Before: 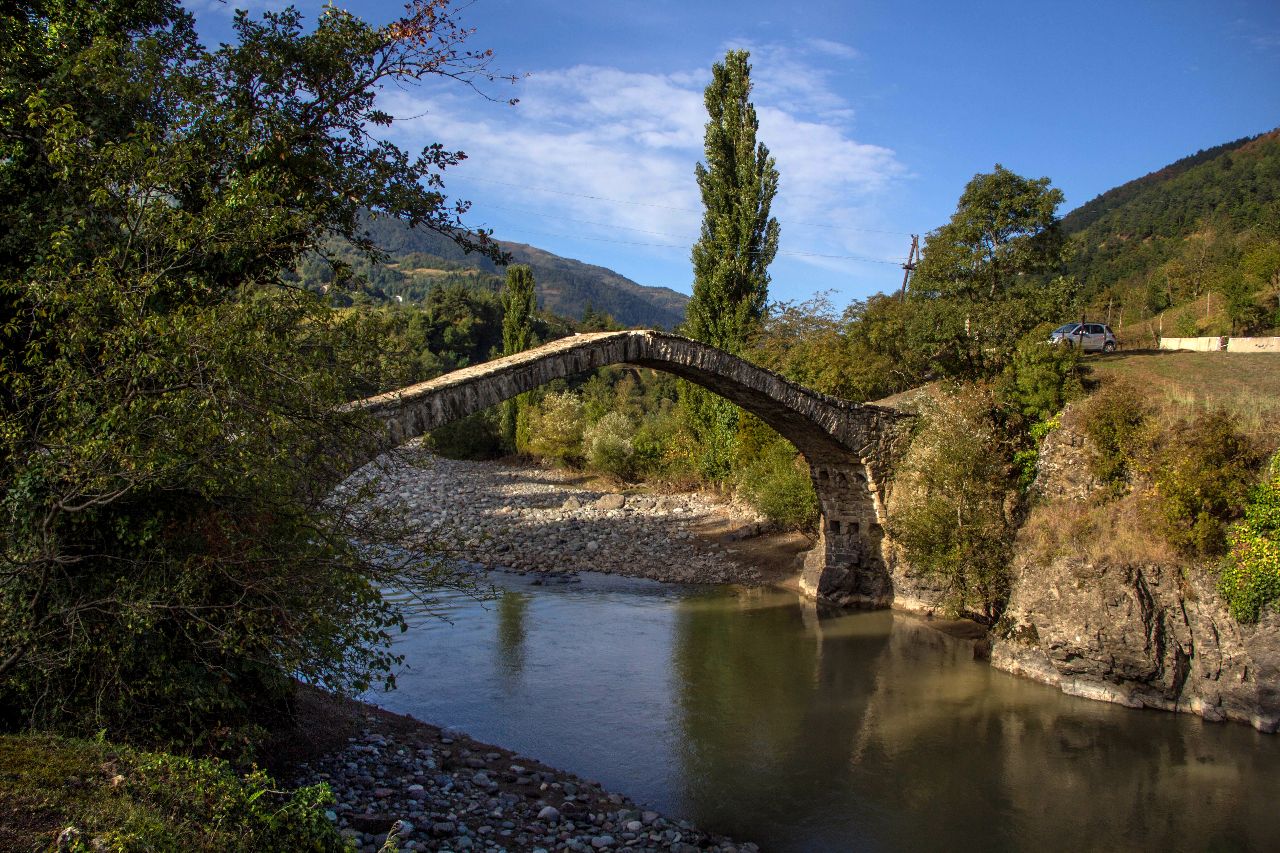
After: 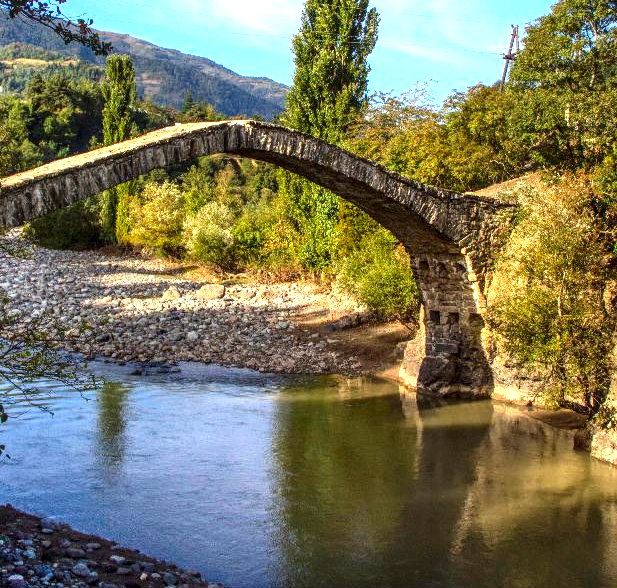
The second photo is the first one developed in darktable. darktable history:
exposure: exposure 1.15 EV, compensate highlight preservation false
crop: left 31.307%, top 24.647%, right 20.436%, bottom 6.338%
contrast brightness saturation: contrast 0.175, saturation 0.304
local contrast: detail 130%
base curve: preserve colors none
contrast equalizer: y [[0.6 ×6], [0.55 ×6], [0 ×6], [0 ×6], [0 ×6]], mix -0.186
